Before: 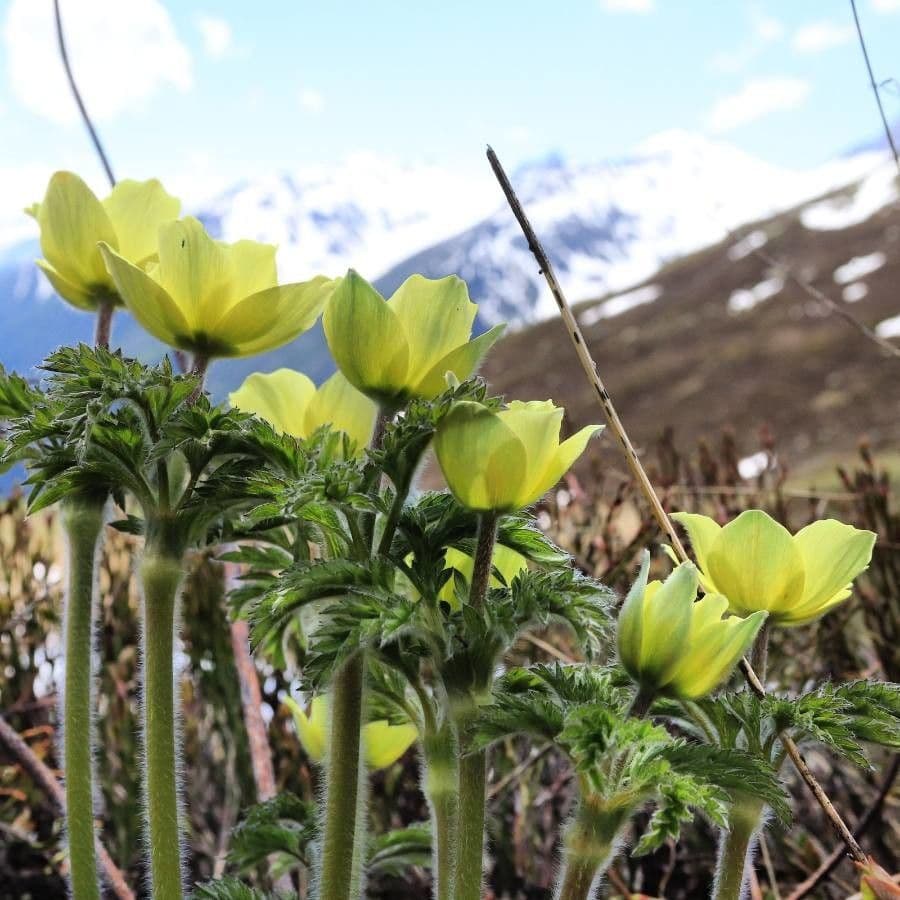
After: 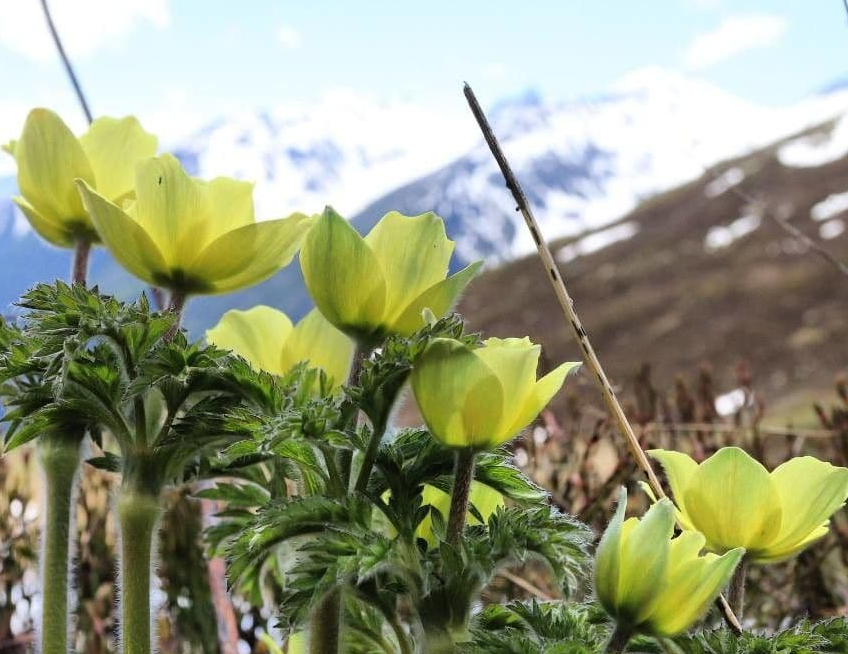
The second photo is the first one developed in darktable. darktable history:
crop: left 2.609%, top 7.107%, right 3.157%, bottom 20.178%
